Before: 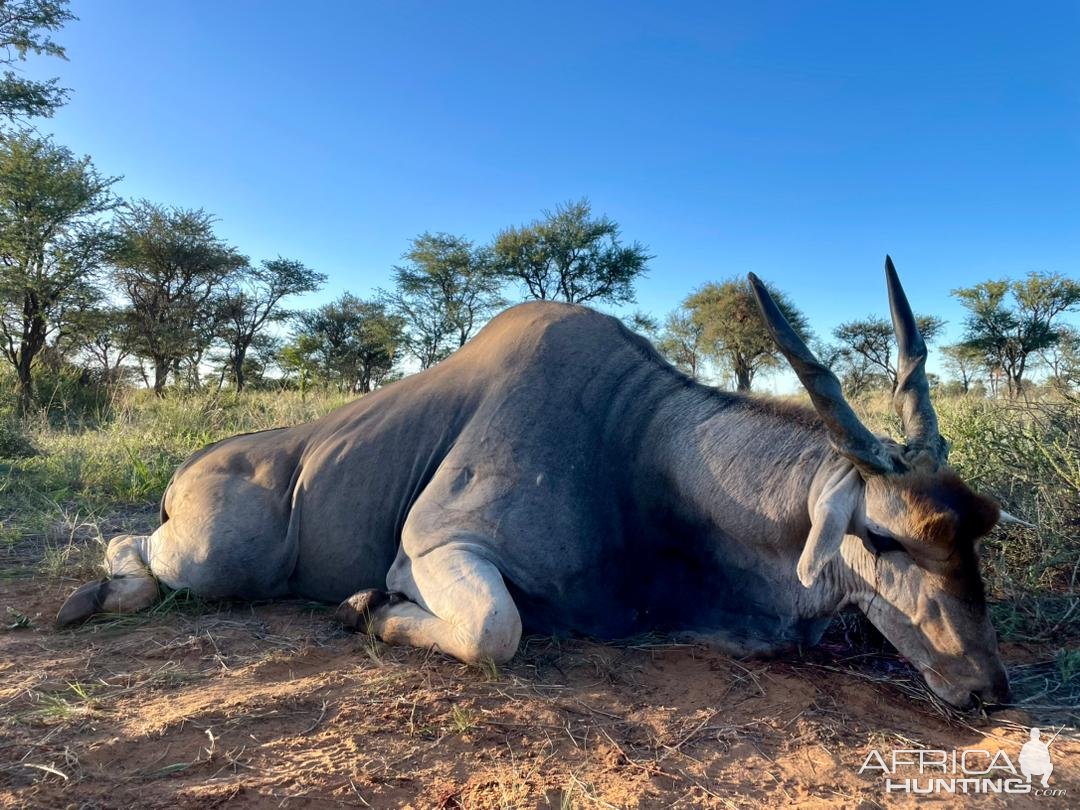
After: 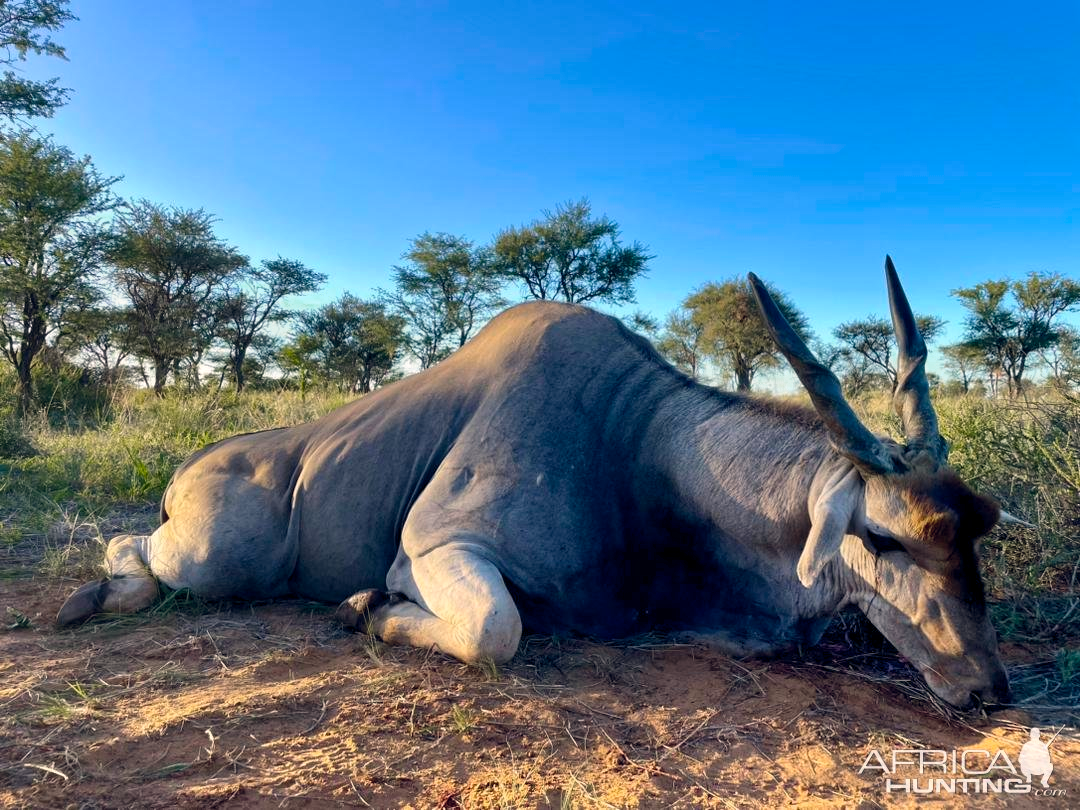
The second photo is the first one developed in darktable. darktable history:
local contrast: mode bilateral grid, contrast 10, coarseness 25, detail 115%, midtone range 0.2
color zones: curves: ch0 [(0, 0.558) (0.143, 0.548) (0.286, 0.447) (0.429, 0.259) (0.571, 0.5) (0.714, 0.5) (0.857, 0.593) (1, 0.558)]; ch1 [(0, 0.543) (0.01, 0.544) (0.12, 0.492) (0.248, 0.458) (0.5, 0.534) (0.748, 0.5) (0.99, 0.469) (1, 0.543)]; ch2 [(0, 0.507) (0.143, 0.522) (0.286, 0.505) (0.429, 0.5) (0.571, 0.5) (0.714, 0.5) (0.857, 0.5) (1, 0.507)]
color balance rgb: highlights gain › chroma 1.651%, highlights gain › hue 57.19°, global offset › chroma 0.066%, global offset › hue 254.07°, perceptual saturation grading › global saturation 17.49%, global vibrance 20%
